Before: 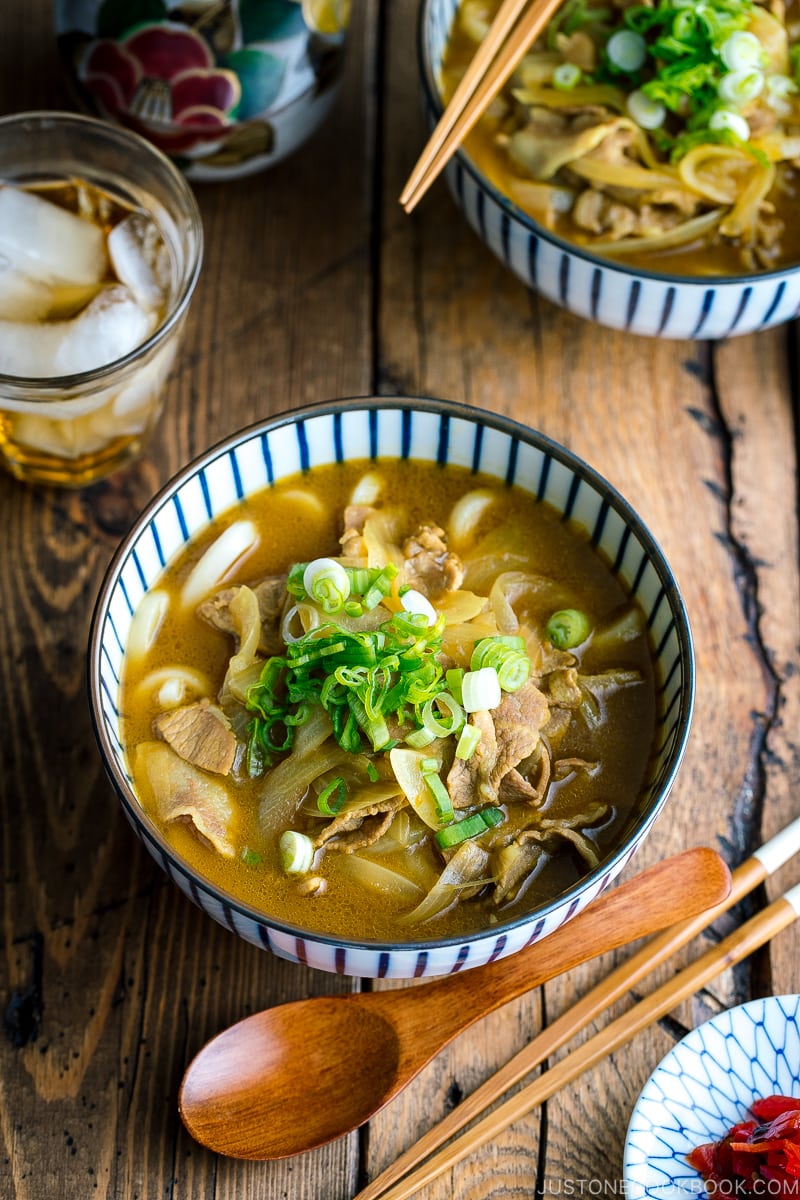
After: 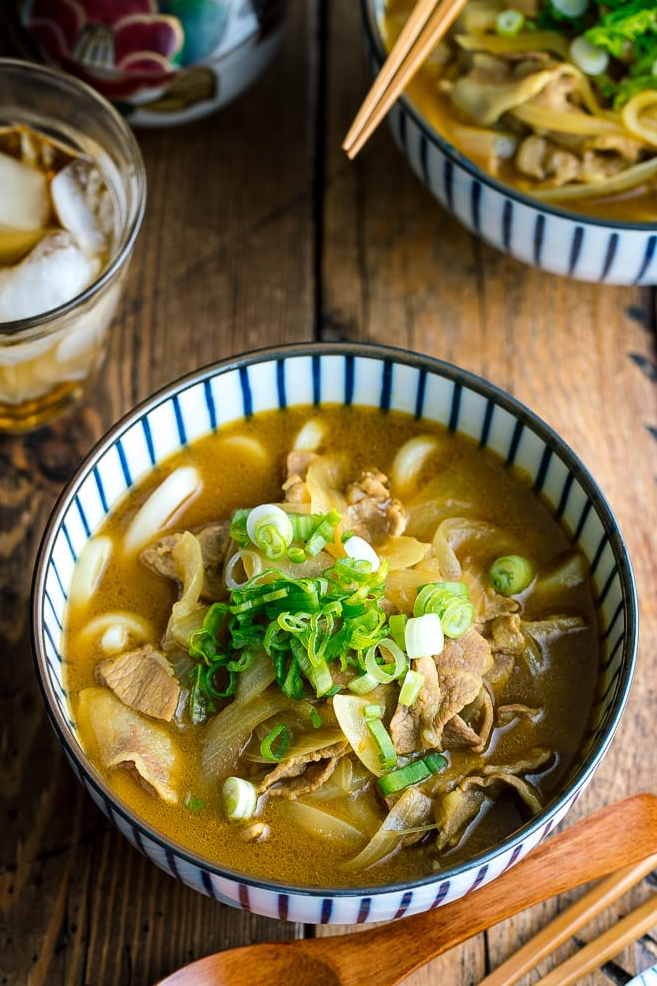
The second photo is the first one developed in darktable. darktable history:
crop and rotate: left 7.196%, top 4.574%, right 10.605%, bottom 13.178%
white balance: red 1, blue 1
